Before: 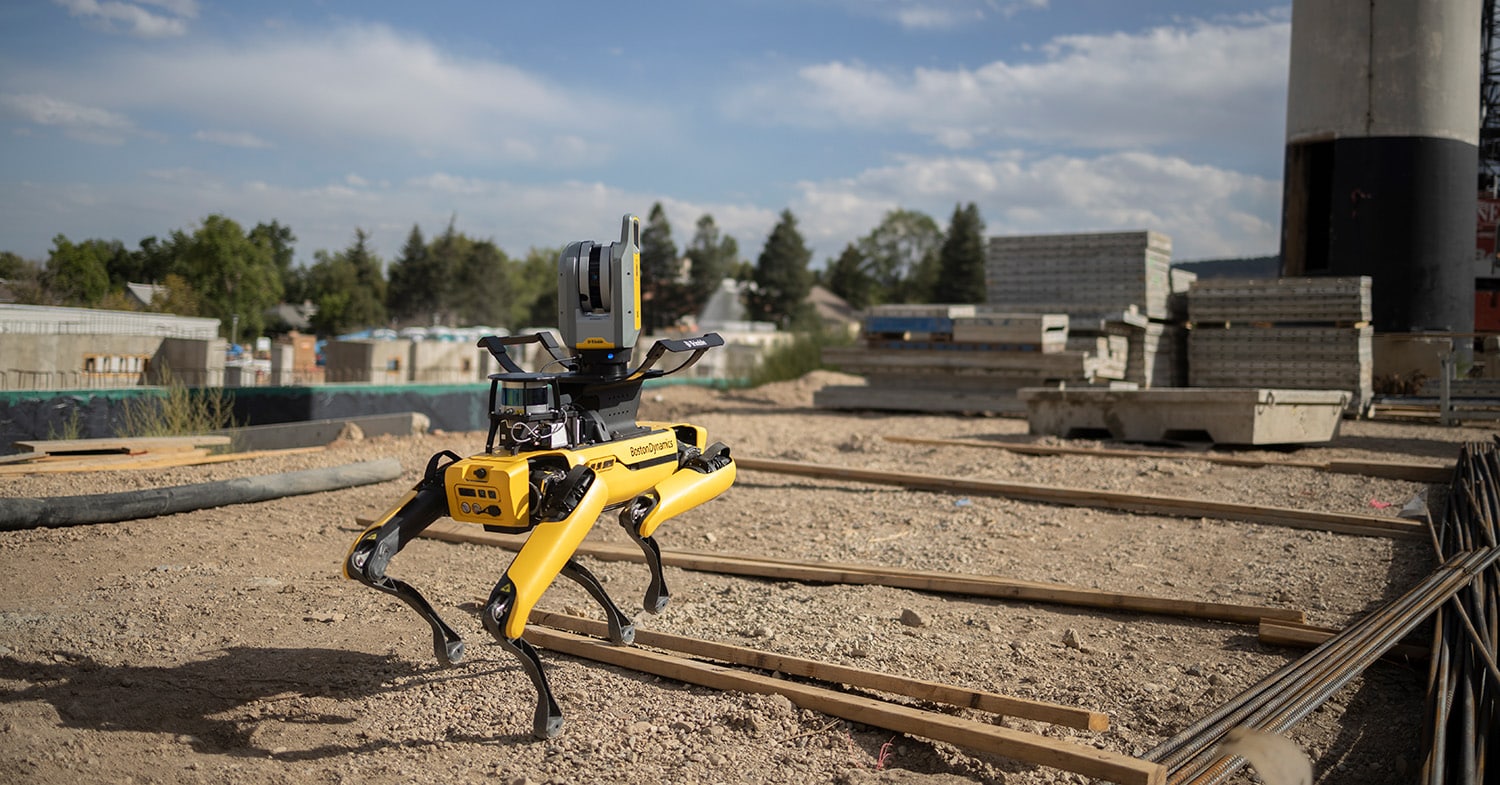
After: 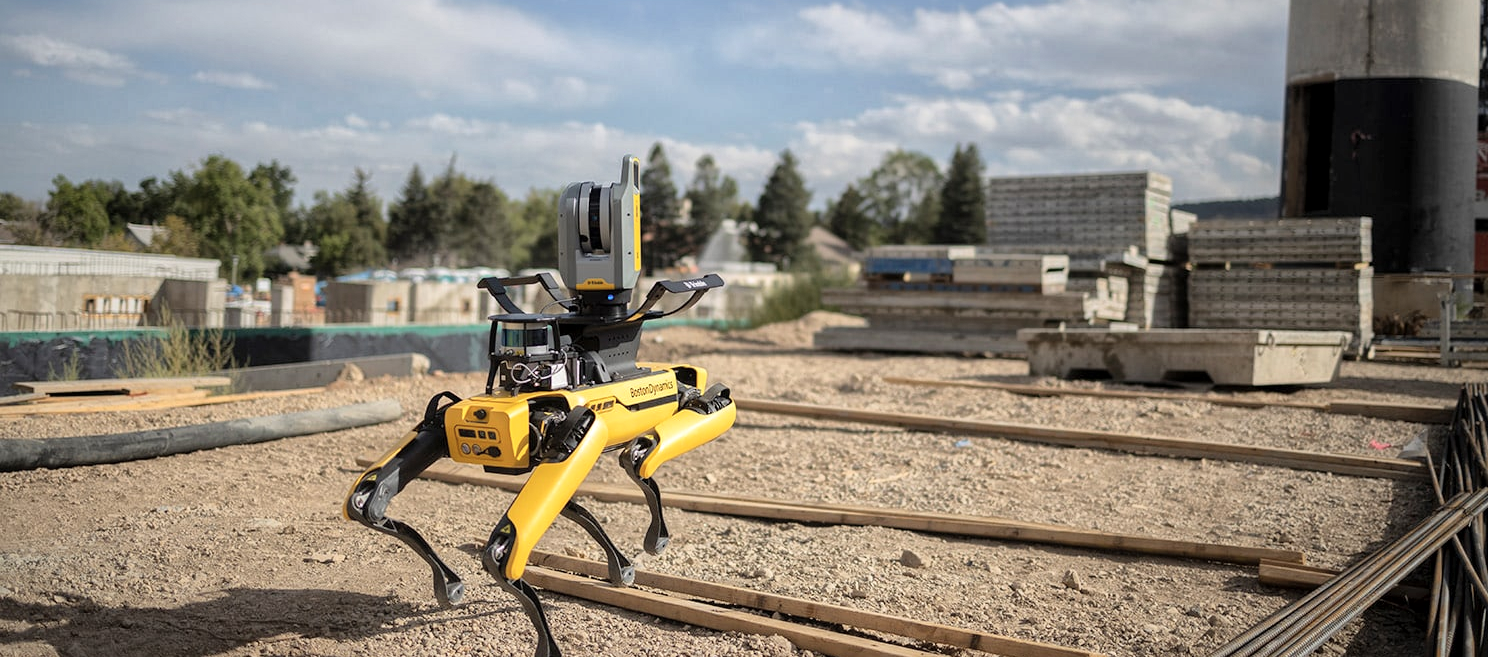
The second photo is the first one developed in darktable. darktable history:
crop: top 7.625%, bottom 8.027%
global tonemap: drago (1, 100), detail 1
